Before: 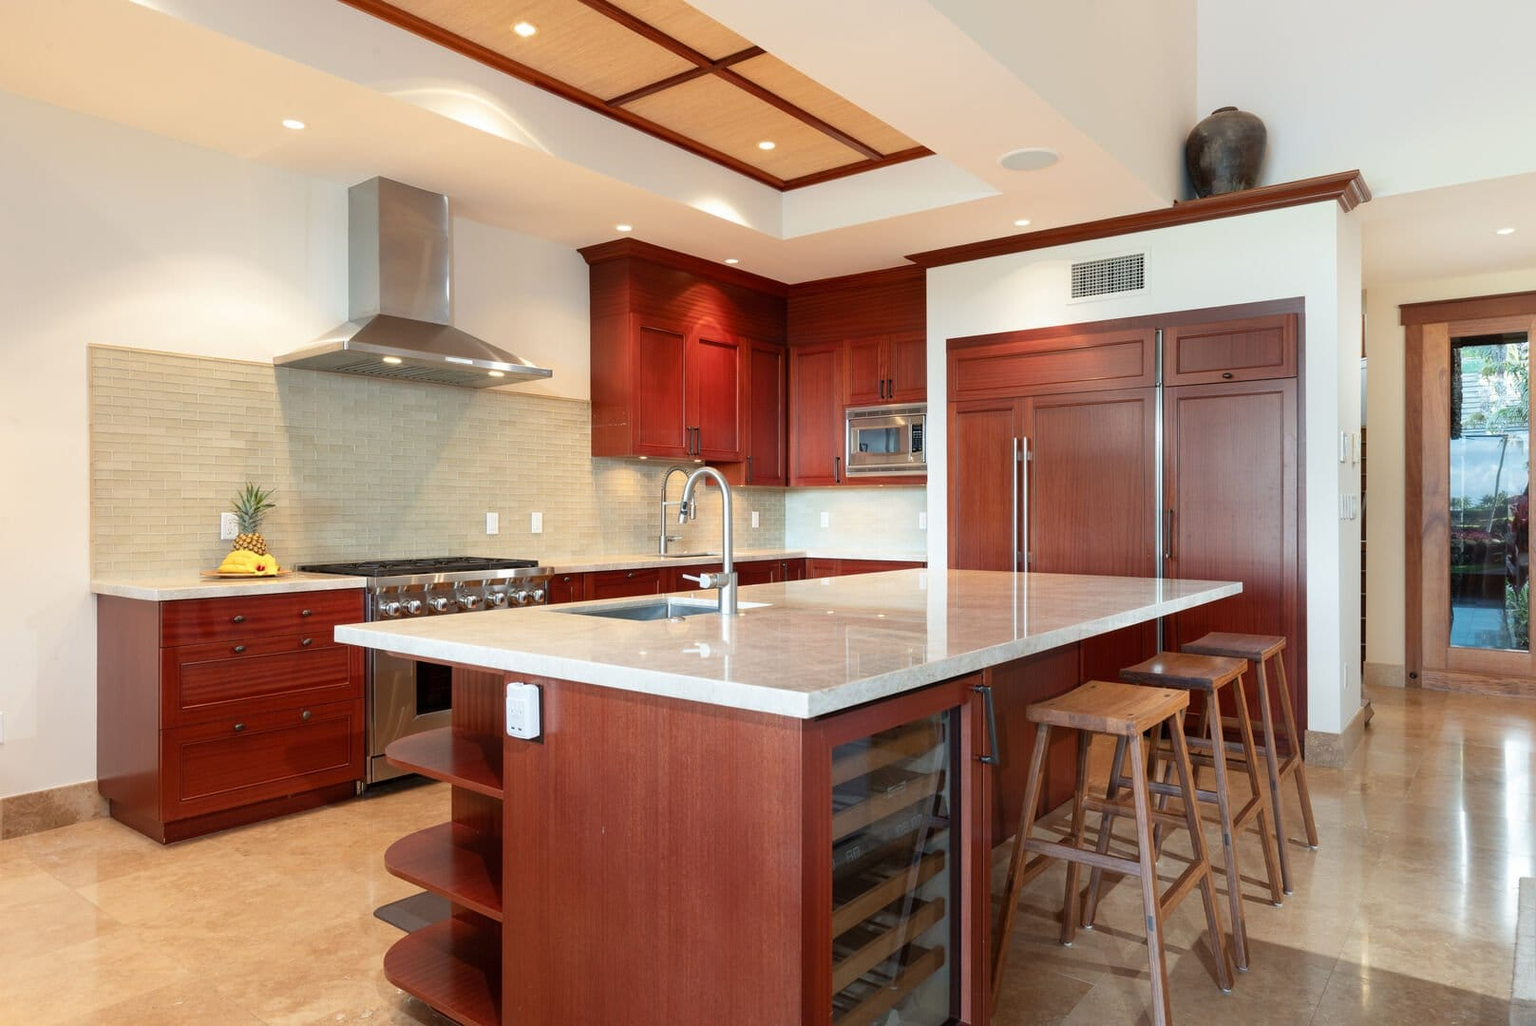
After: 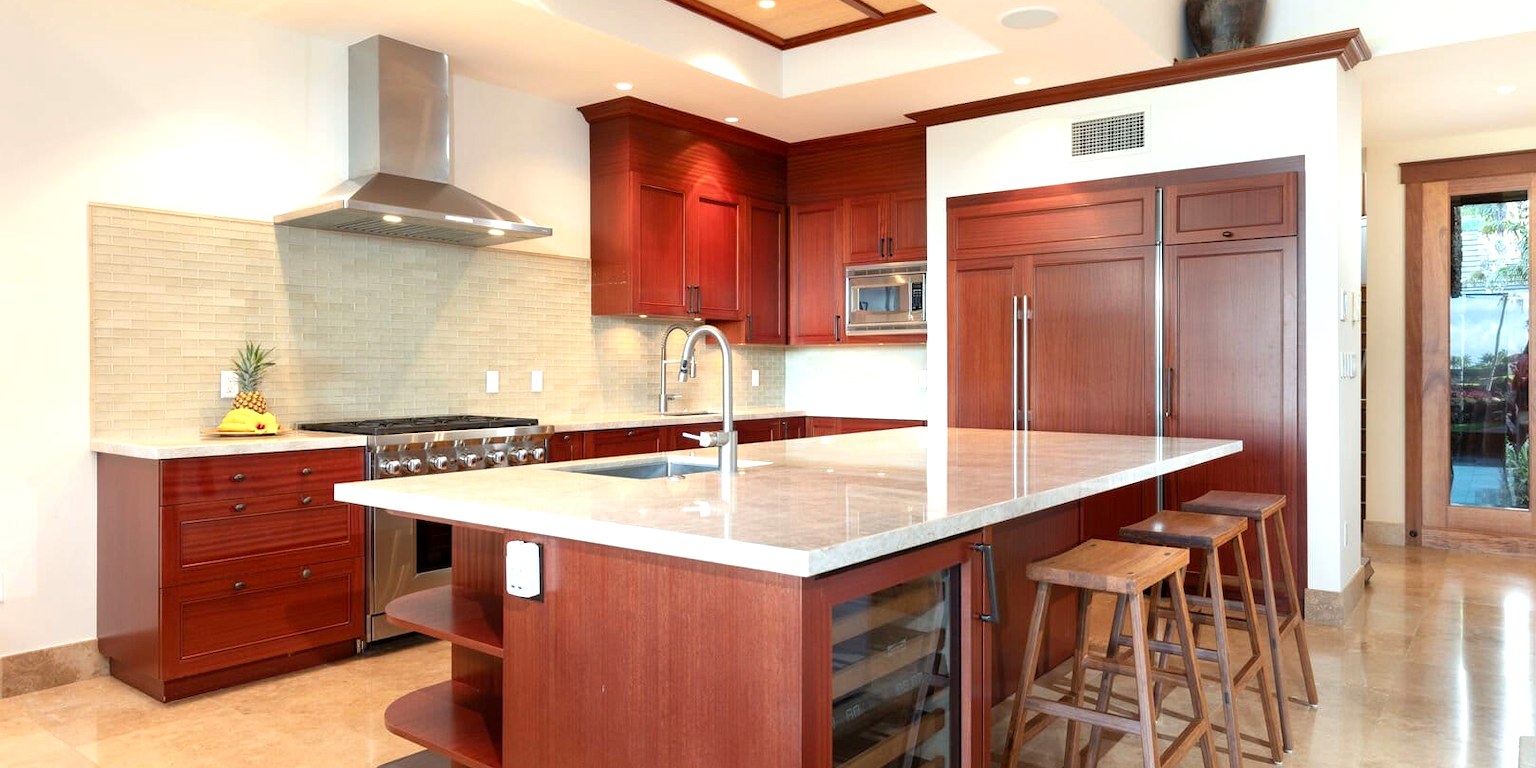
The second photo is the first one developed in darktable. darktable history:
crop: top 13.805%, bottom 11.217%
exposure: black level correction 0.001, exposure 0.498 EV, compensate highlight preservation false
